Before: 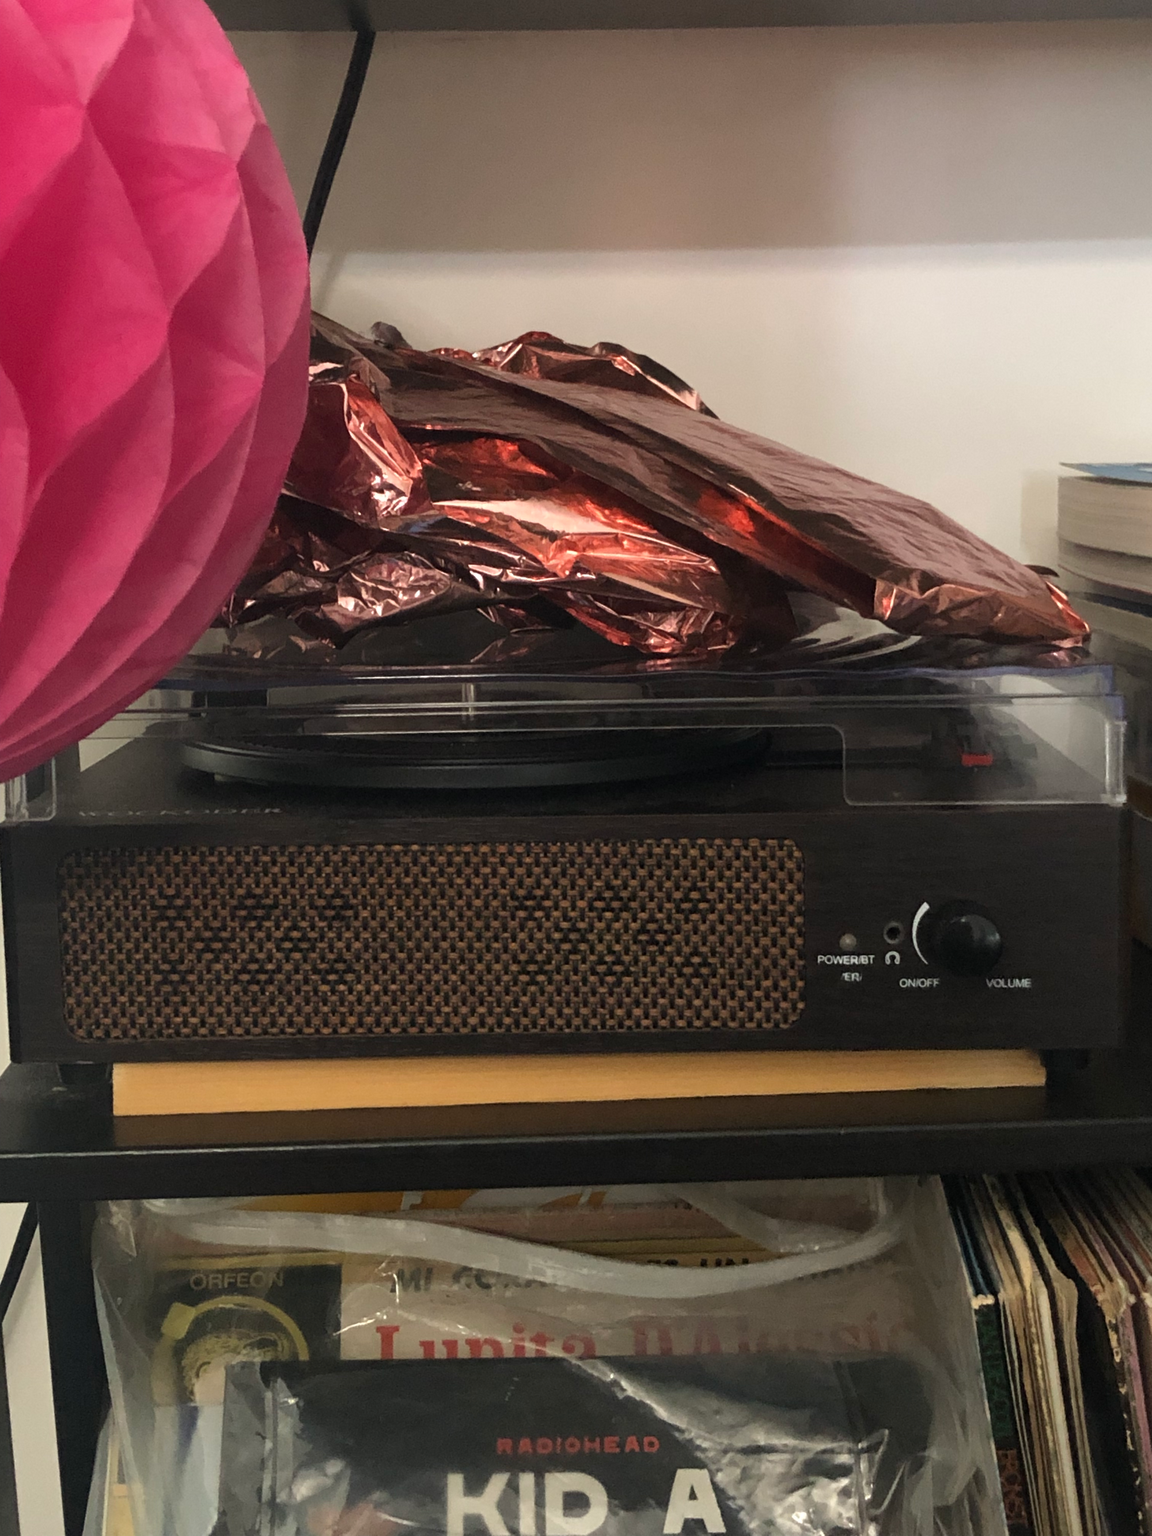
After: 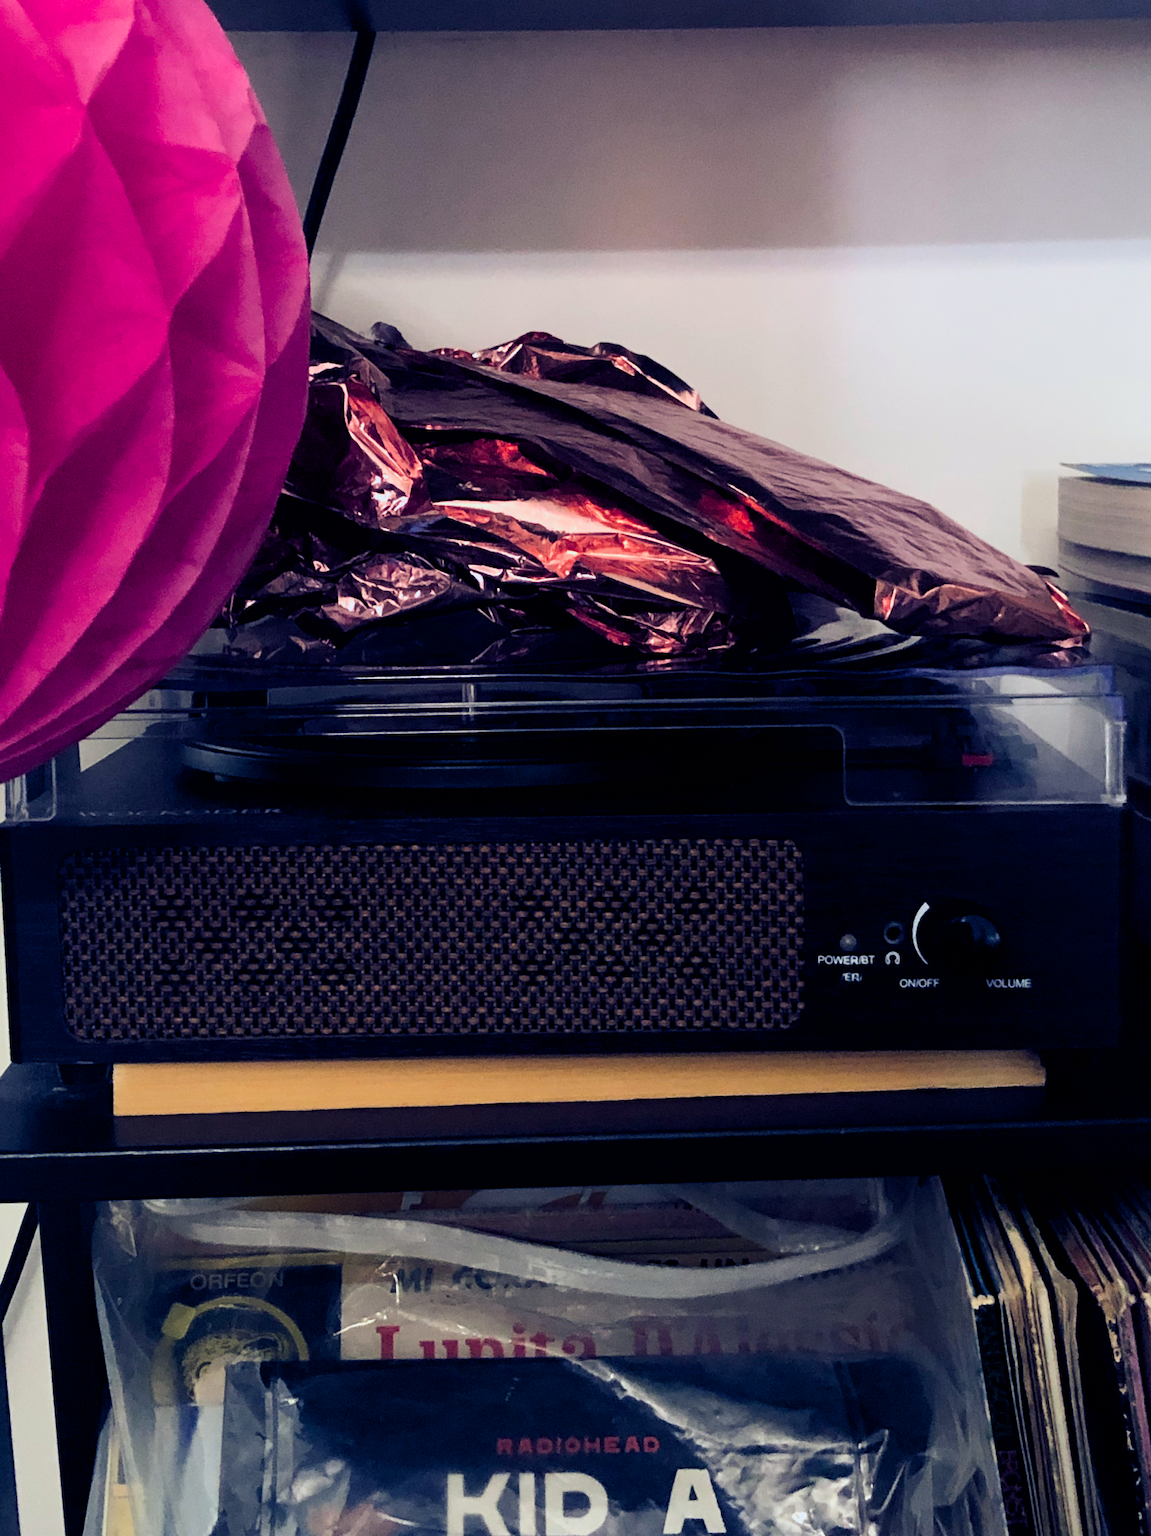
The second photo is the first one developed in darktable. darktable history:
white balance: red 0.982, blue 1.018
color balance rgb: shadows lift › luminance -41.13%, shadows lift › chroma 14.13%, shadows lift › hue 260°, power › luminance -3.76%, power › chroma 0.56%, power › hue 40.37°, highlights gain › luminance 16.81%, highlights gain › chroma 2.94%, highlights gain › hue 260°, global offset › luminance -0.29%, global offset › chroma 0.31%, global offset › hue 260°, perceptual saturation grading › global saturation 20%, perceptual saturation grading › highlights -13.92%, perceptual saturation grading › shadows 50%
filmic rgb: hardness 4.17, contrast 1.364, color science v6 (2022)
